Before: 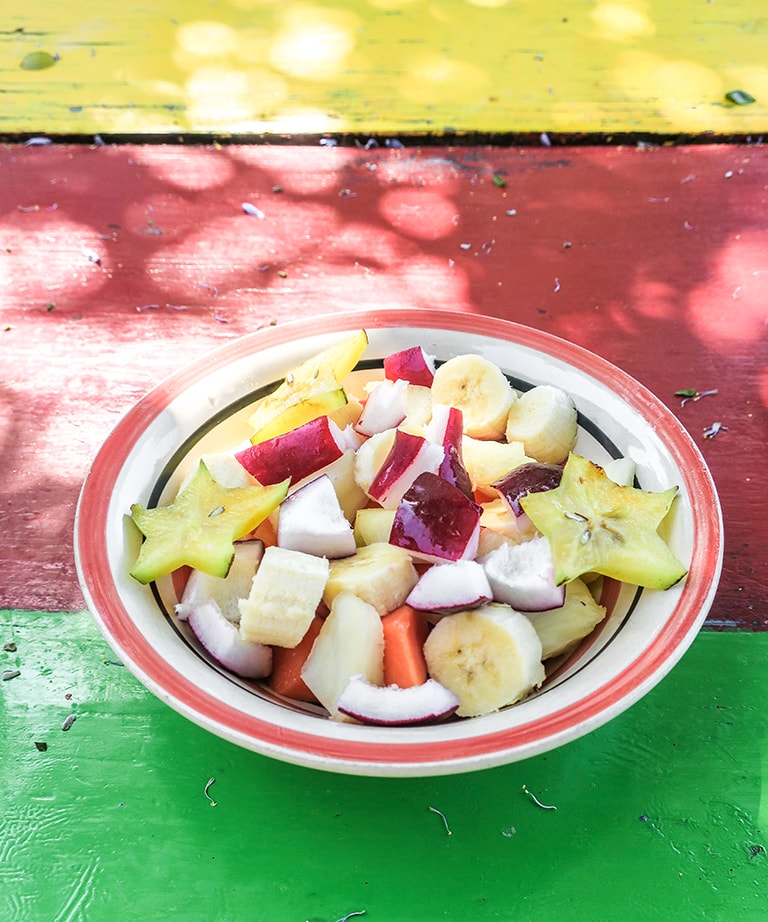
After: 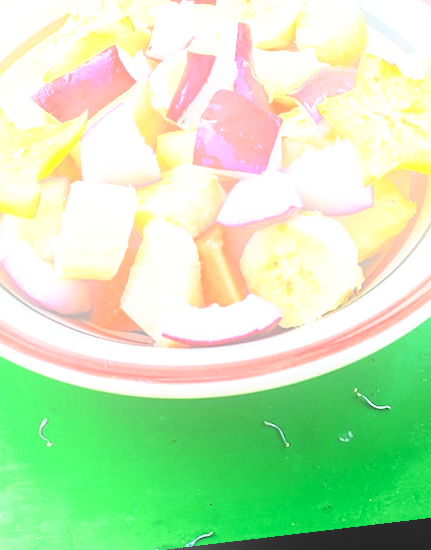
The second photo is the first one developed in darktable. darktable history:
base curve: curves: ch0 [(0, 0) (0.495, 0.917) (1, 1)], preserve colors none
local contrast: on, module defaults
bloom: on, module defaults
crop: left 29.672%, top 41.786%, right 20.851%, bottom 3.487%
rotate and perspective: rotation -6.83°, automatic cropping off
